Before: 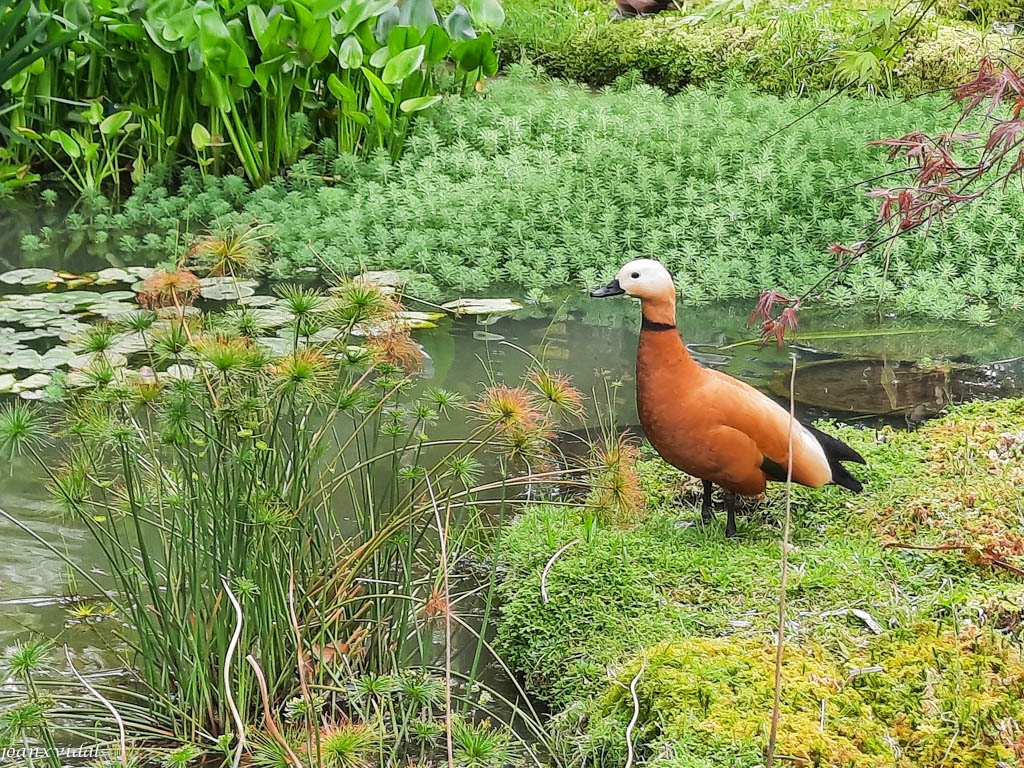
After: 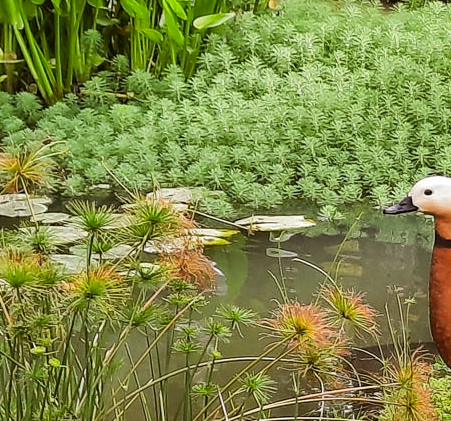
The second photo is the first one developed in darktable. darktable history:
crop: left 20.248%, top 10.86%, right 35.675%, bottom 34.321%
rgb levels: mode RGB, independent channels, levels [[0, 0.5, 1], [0, 0.521, 1], [0, 0.536, 1]]
